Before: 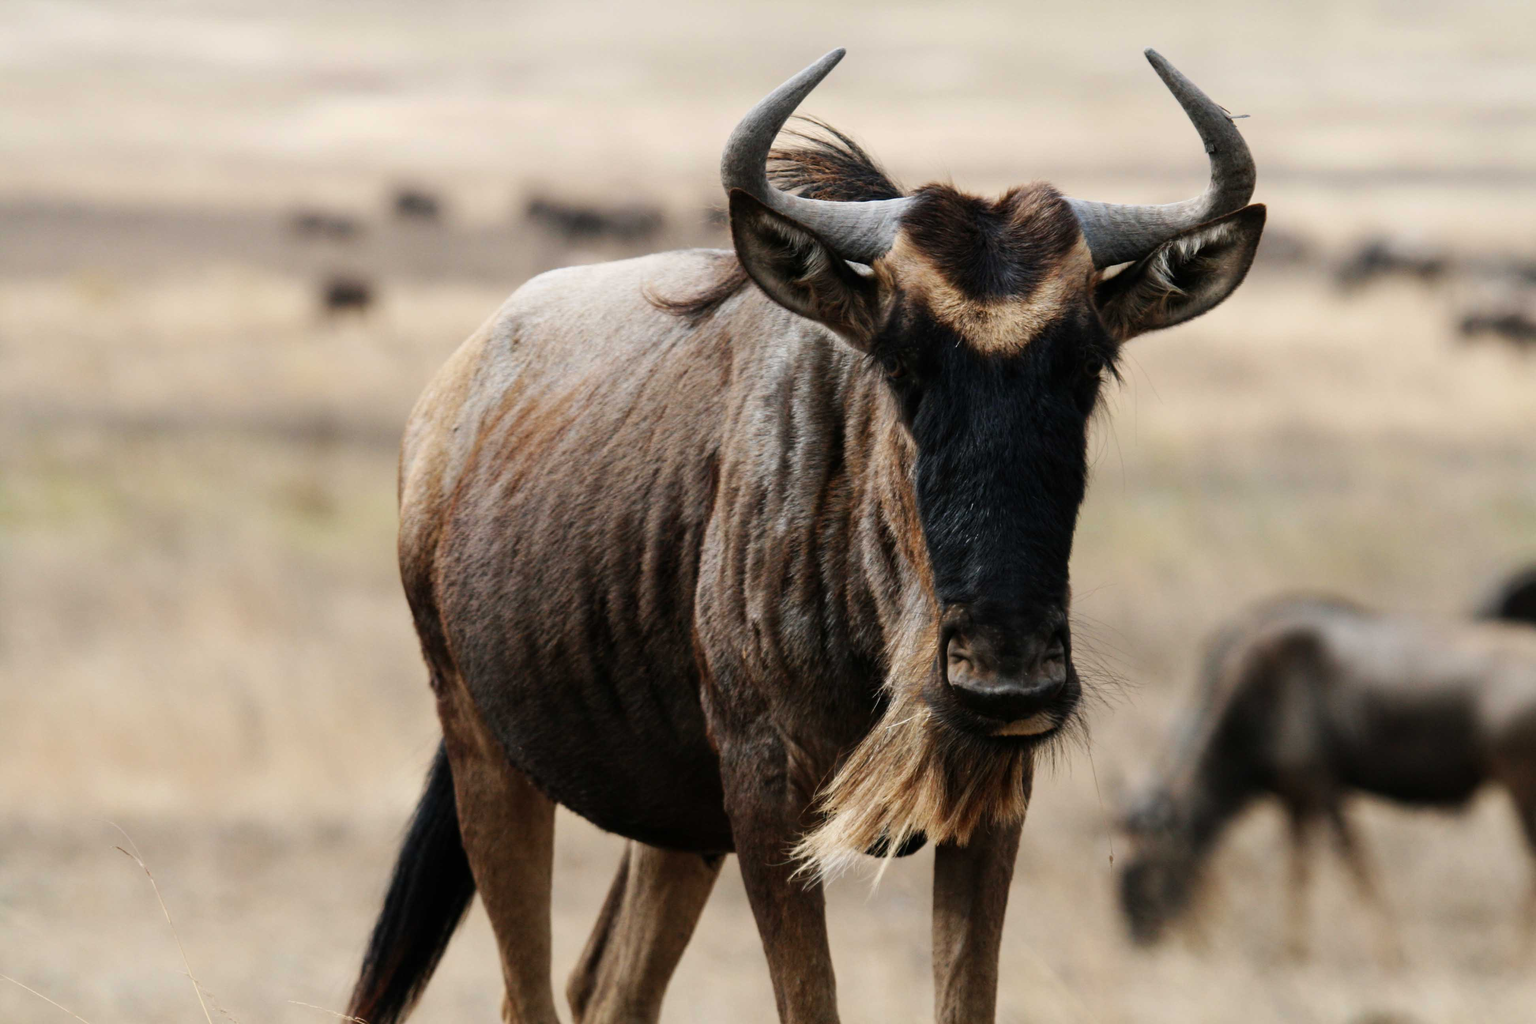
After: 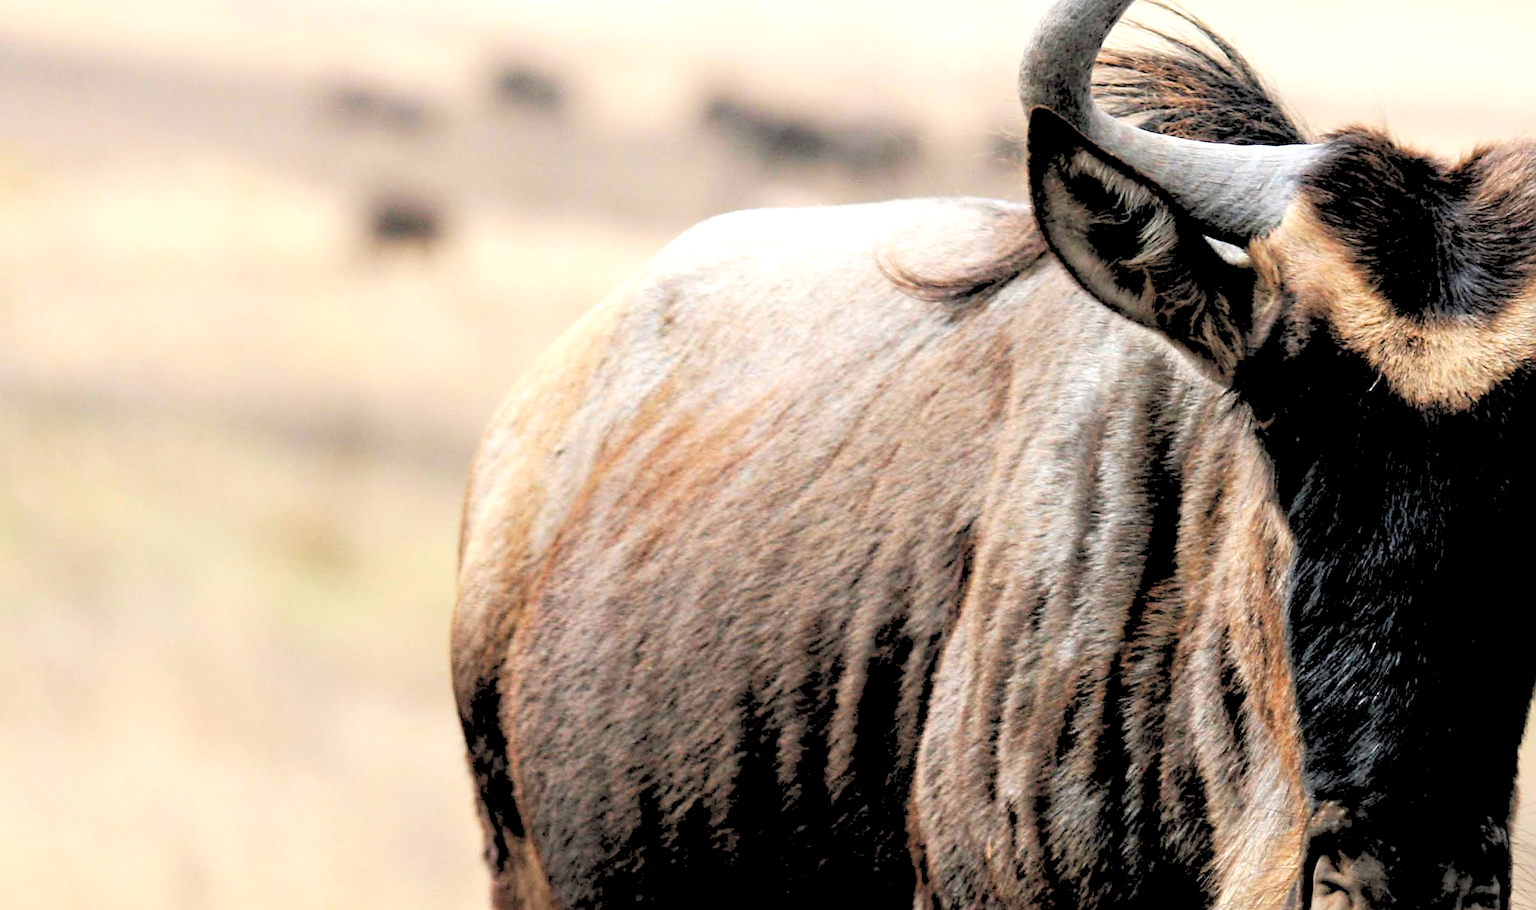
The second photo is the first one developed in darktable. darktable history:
exposure: black level correction -0.005, exposure 0.622 EV, compensate highlight preservation false
rgb levels: levels [[0.027, 0.429, 0.996], [0, 0.5, 1], [0, 0.5, 1]]
crop and rotate: angle -4.99°, left 2.122%, top 6.945%, right 27.566%, bottom 30.519%
sharpen: on, module defaults
